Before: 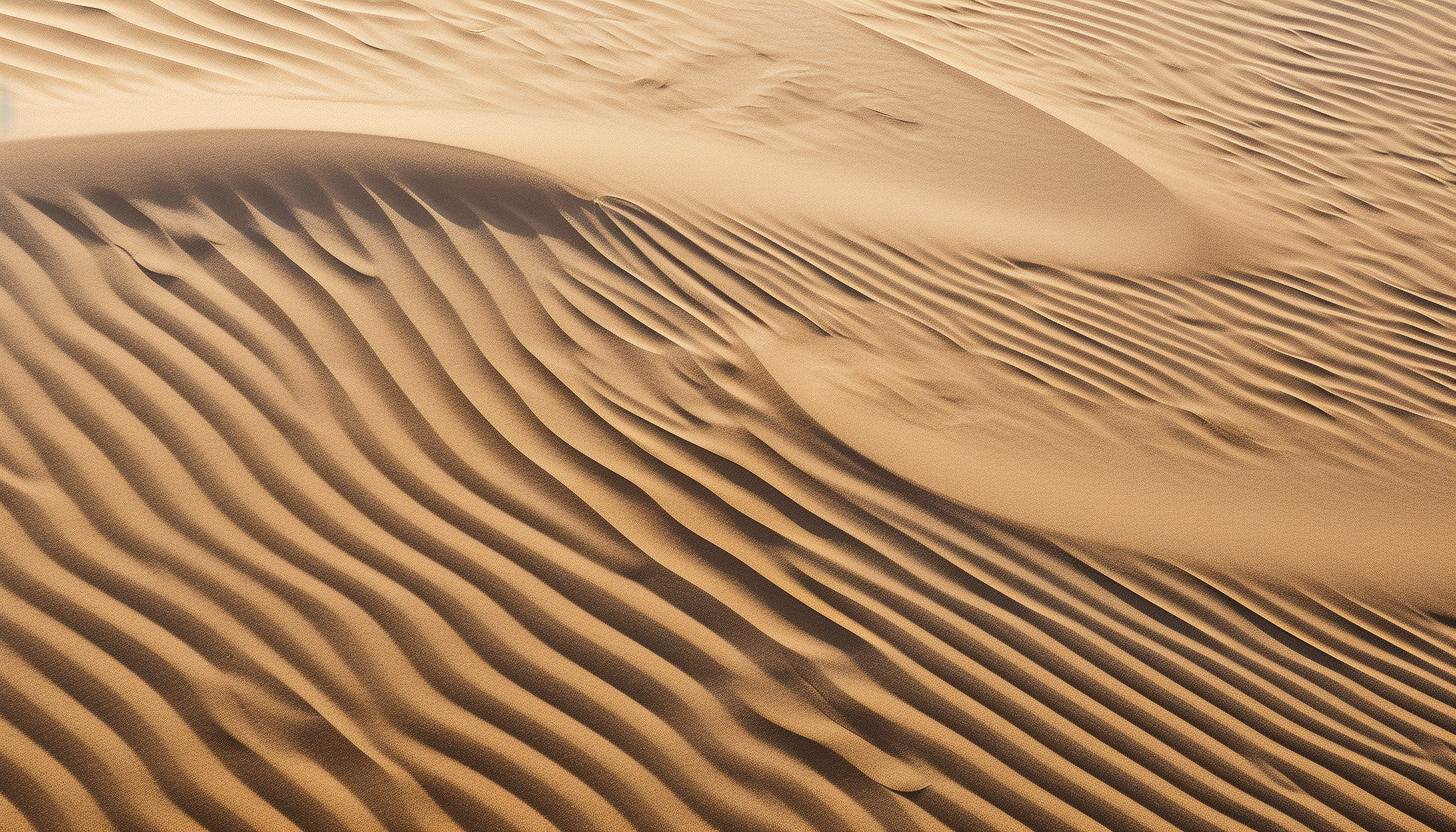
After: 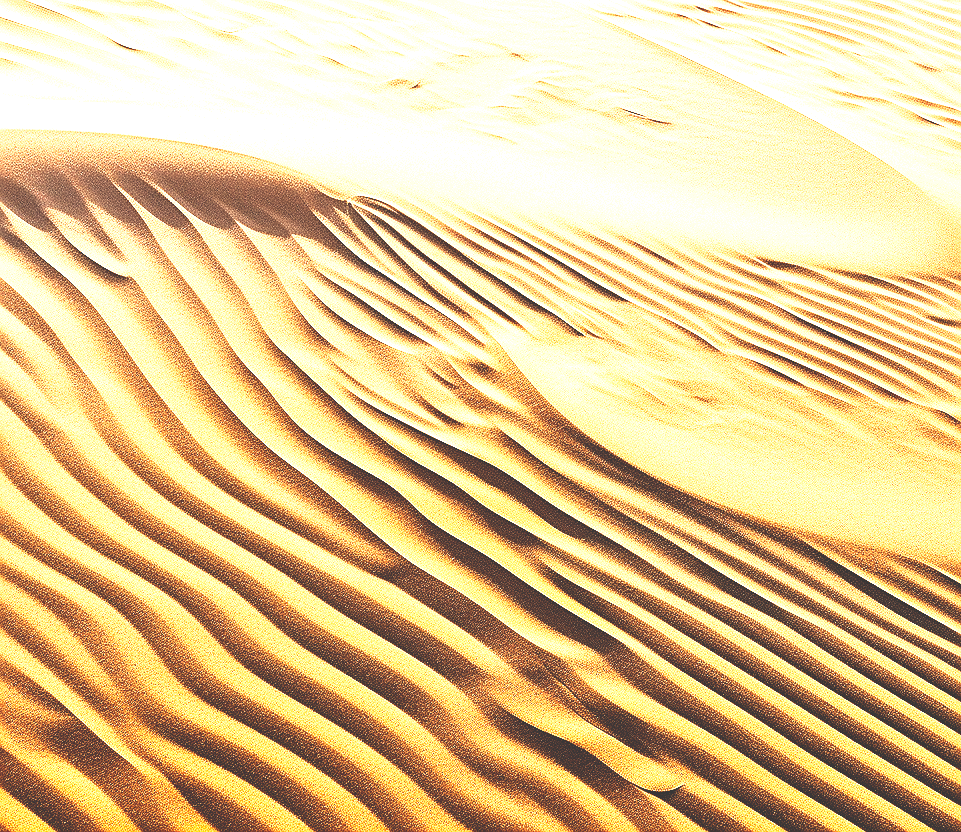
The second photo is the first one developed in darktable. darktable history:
crop: left 17.027%, right 16.963%
base curve: curves: ch0 [(0, 0.036) (0.083, 0.04) (0.804, 1)], preserve colors none
sharpen: on, module defaults
exposure: exposure 1.501 EV, compensate exposure bias true, compensate highlight preservation false
